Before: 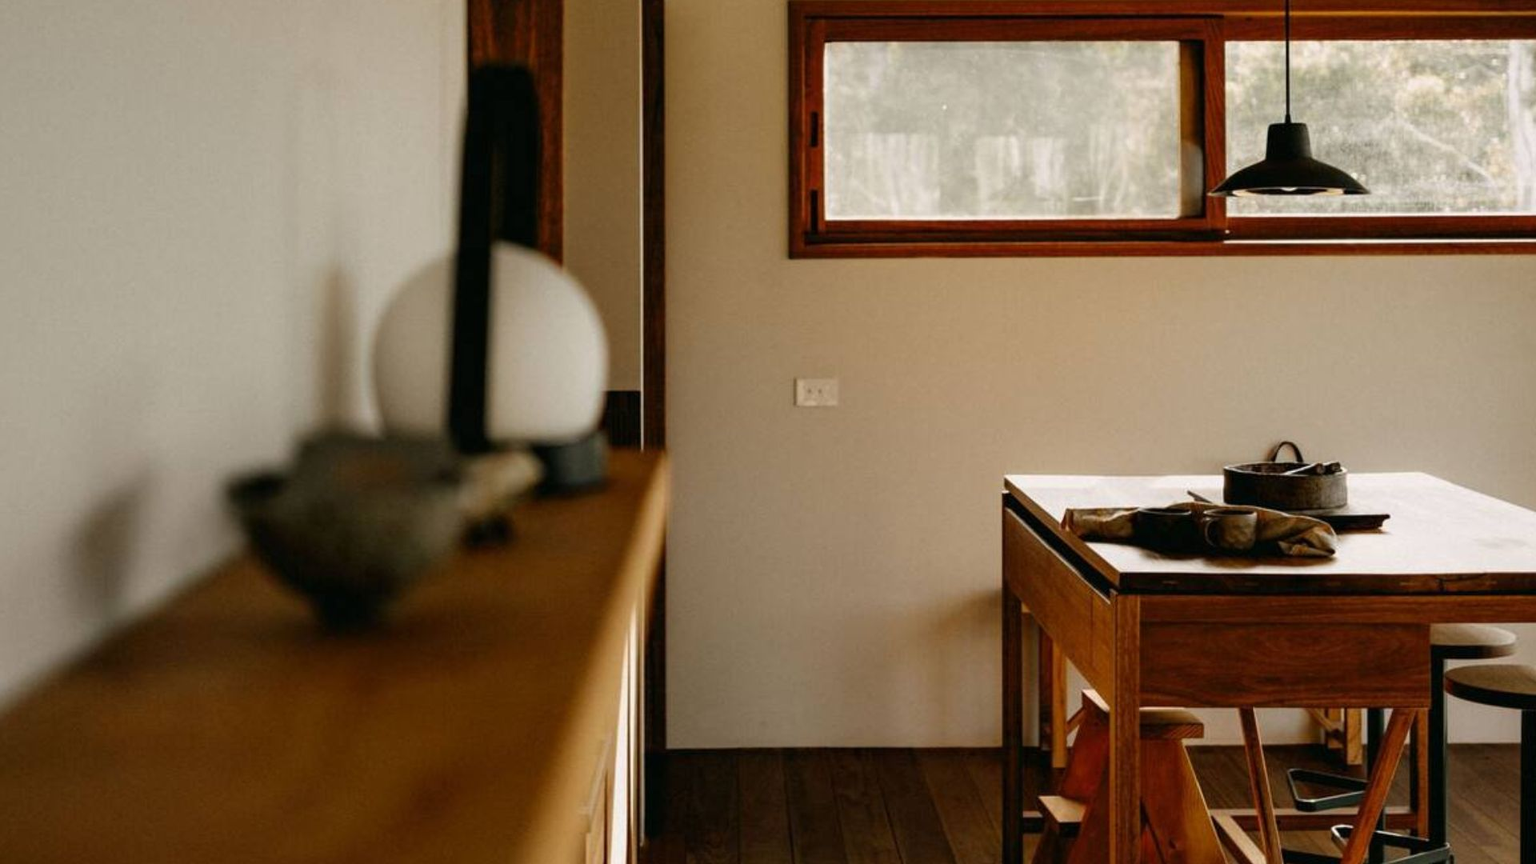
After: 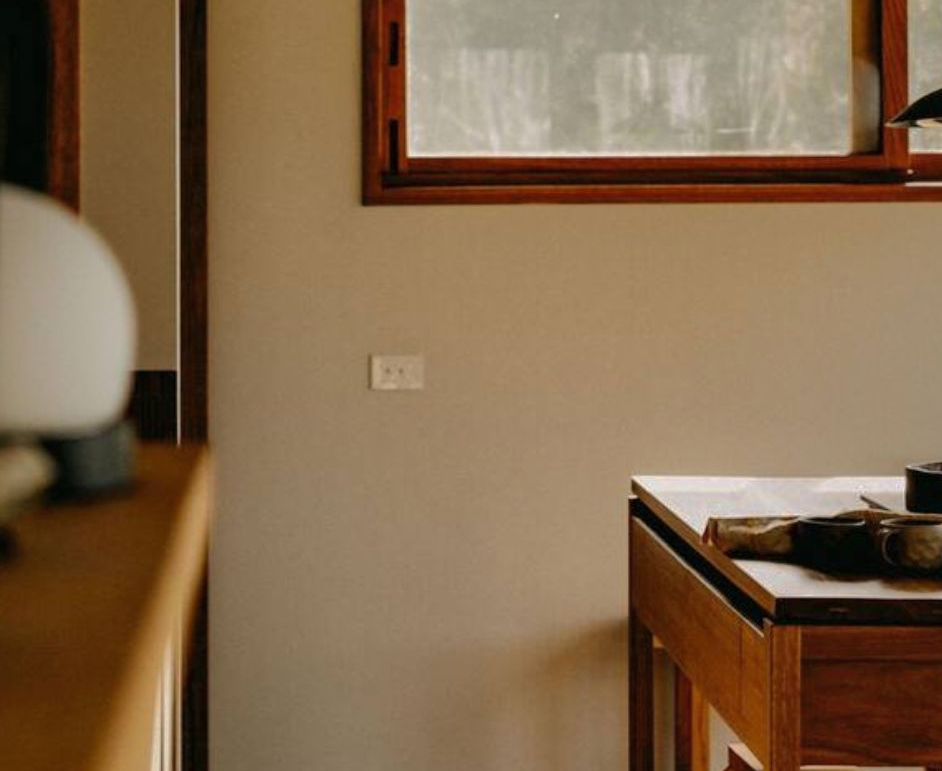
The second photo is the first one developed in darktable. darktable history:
crop: left 32.537%, top 10.986%, right 18.388%, bottom 17.616%
shadows and highlights: shadows 24.98, highlights -70.5
